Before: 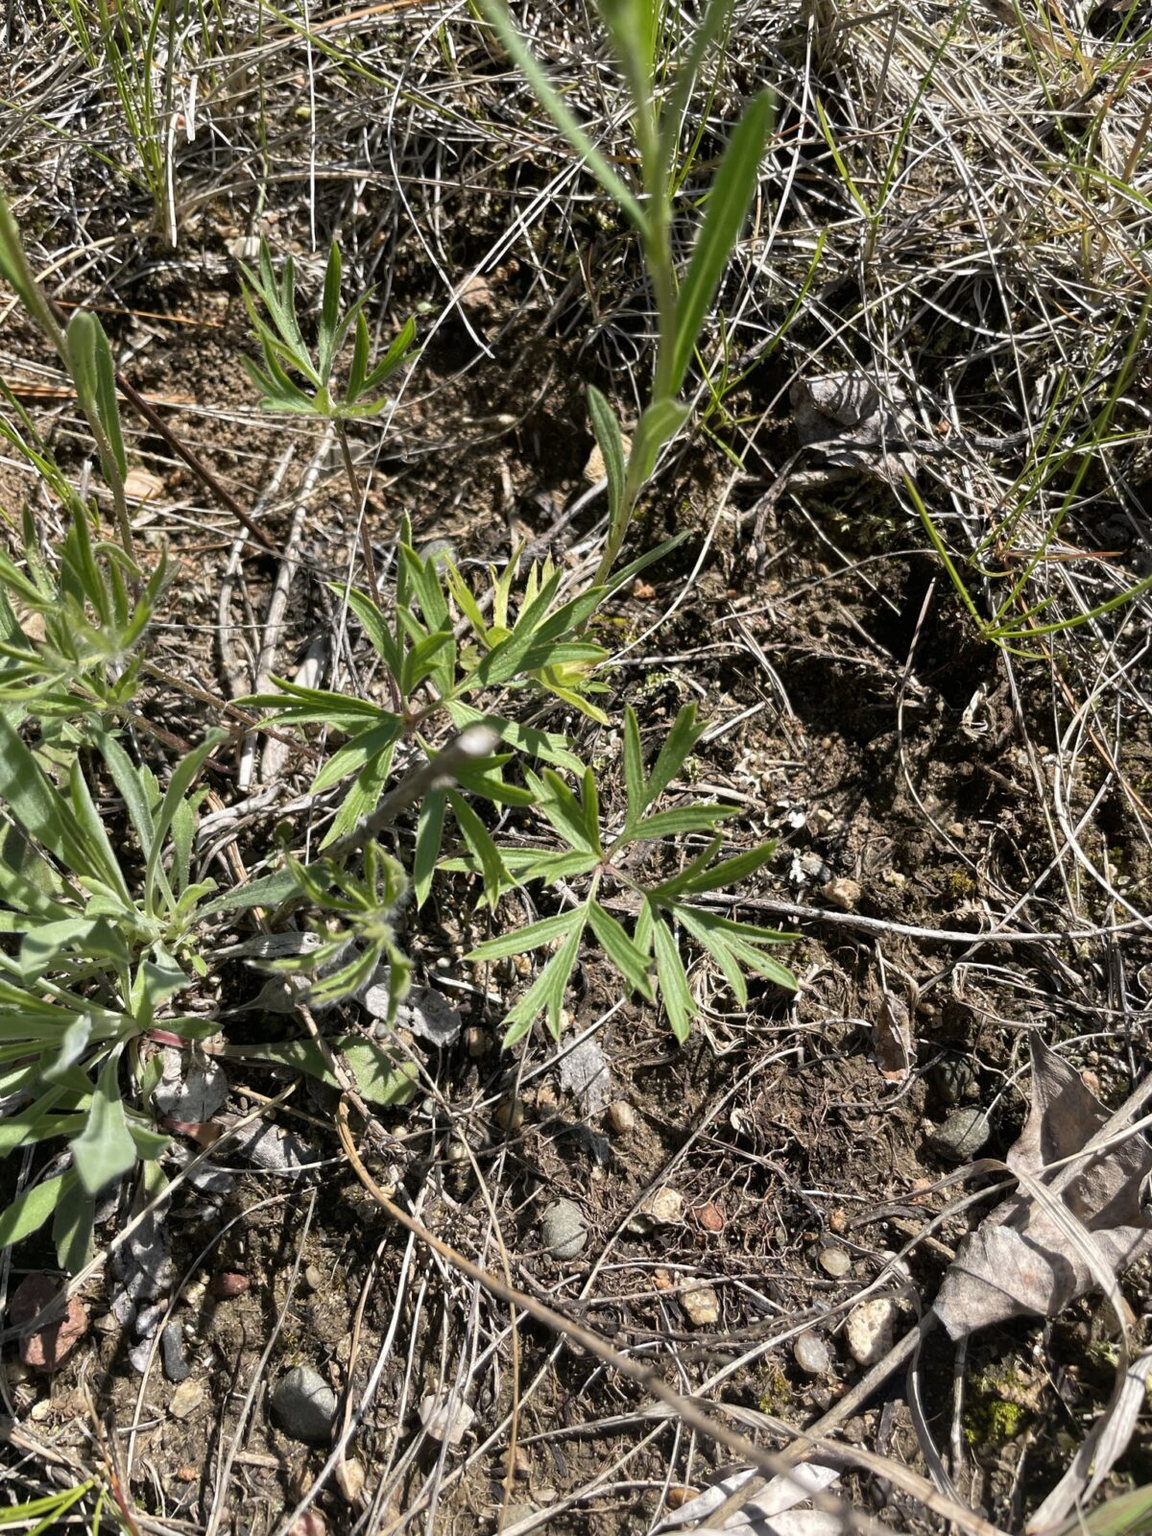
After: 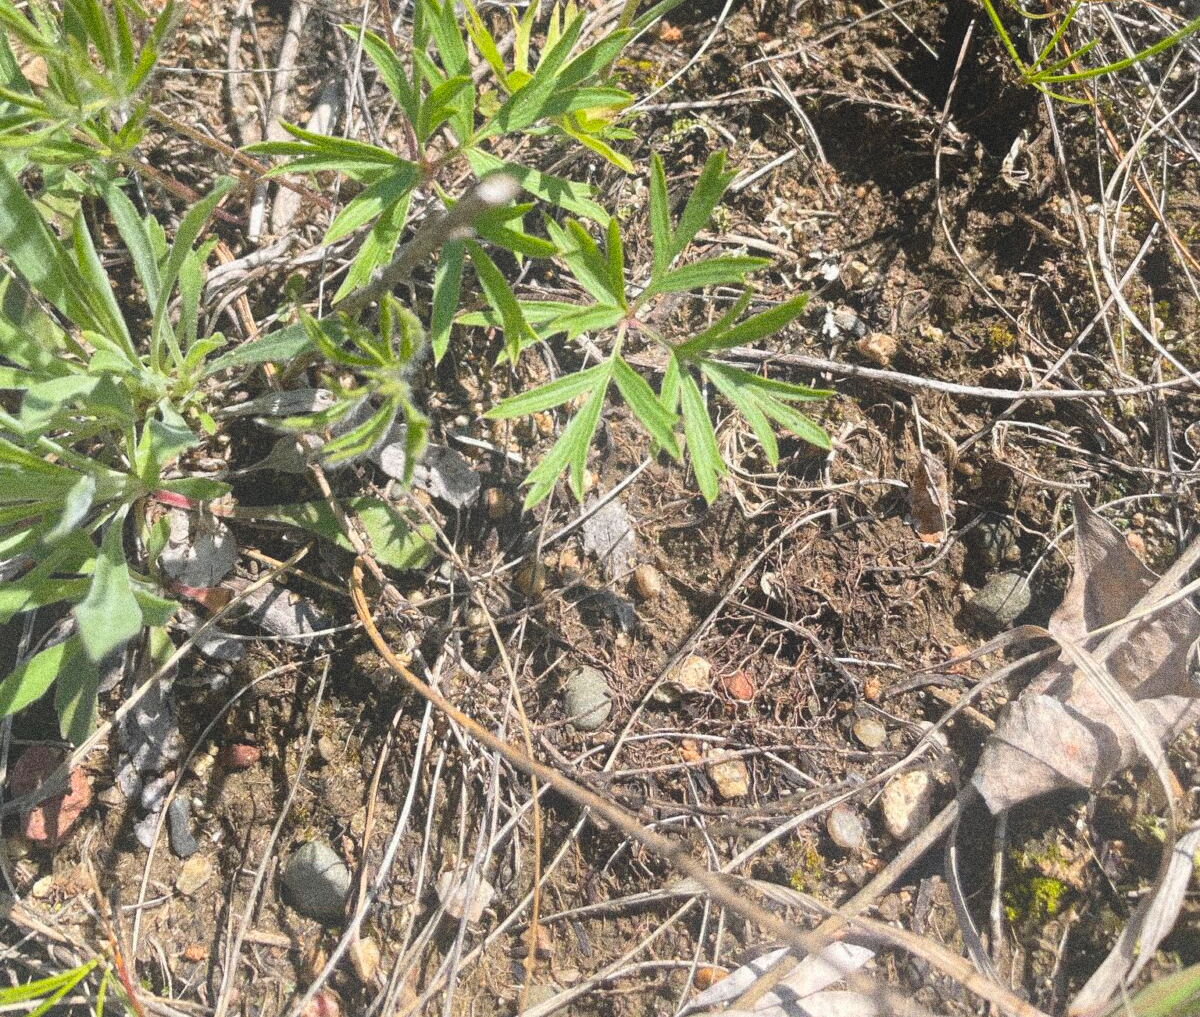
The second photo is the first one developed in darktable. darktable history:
contrast brightness saturation: contrast -0.1, brightness 0.05, saturation 0.08
exposure: exposure 0.127 EV, compensate highlight preservation false
bloom: on, module defaults
crop and rotate: top 36.435%
grain: coarseness 14.49 ISO, strength 48.04%, mid-tones bias 35%
